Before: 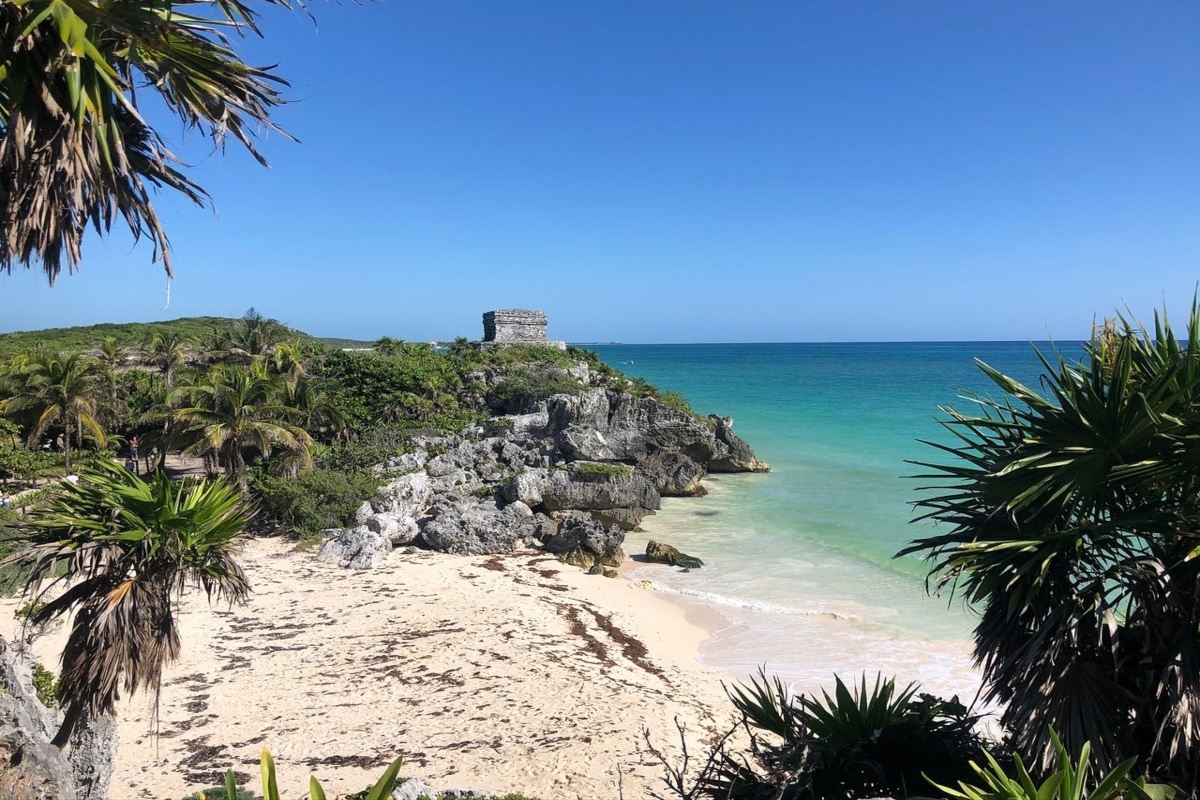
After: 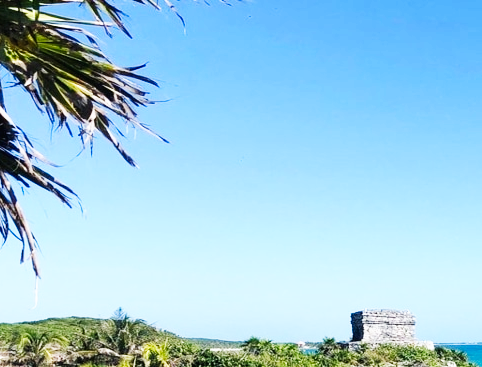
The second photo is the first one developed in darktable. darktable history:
crop and rotate: left 11.069%, top 0.065%, right 48.739%, bottom 54.038%
base curve: curves: ch0 [(0, 0) (0.007, 0.004) (0.027, 0.03) (0.046, 0.07) (0.207, 0.54) (0.442, 0.872) (0.673, 0.972) (1, 1)], preserve colors none
